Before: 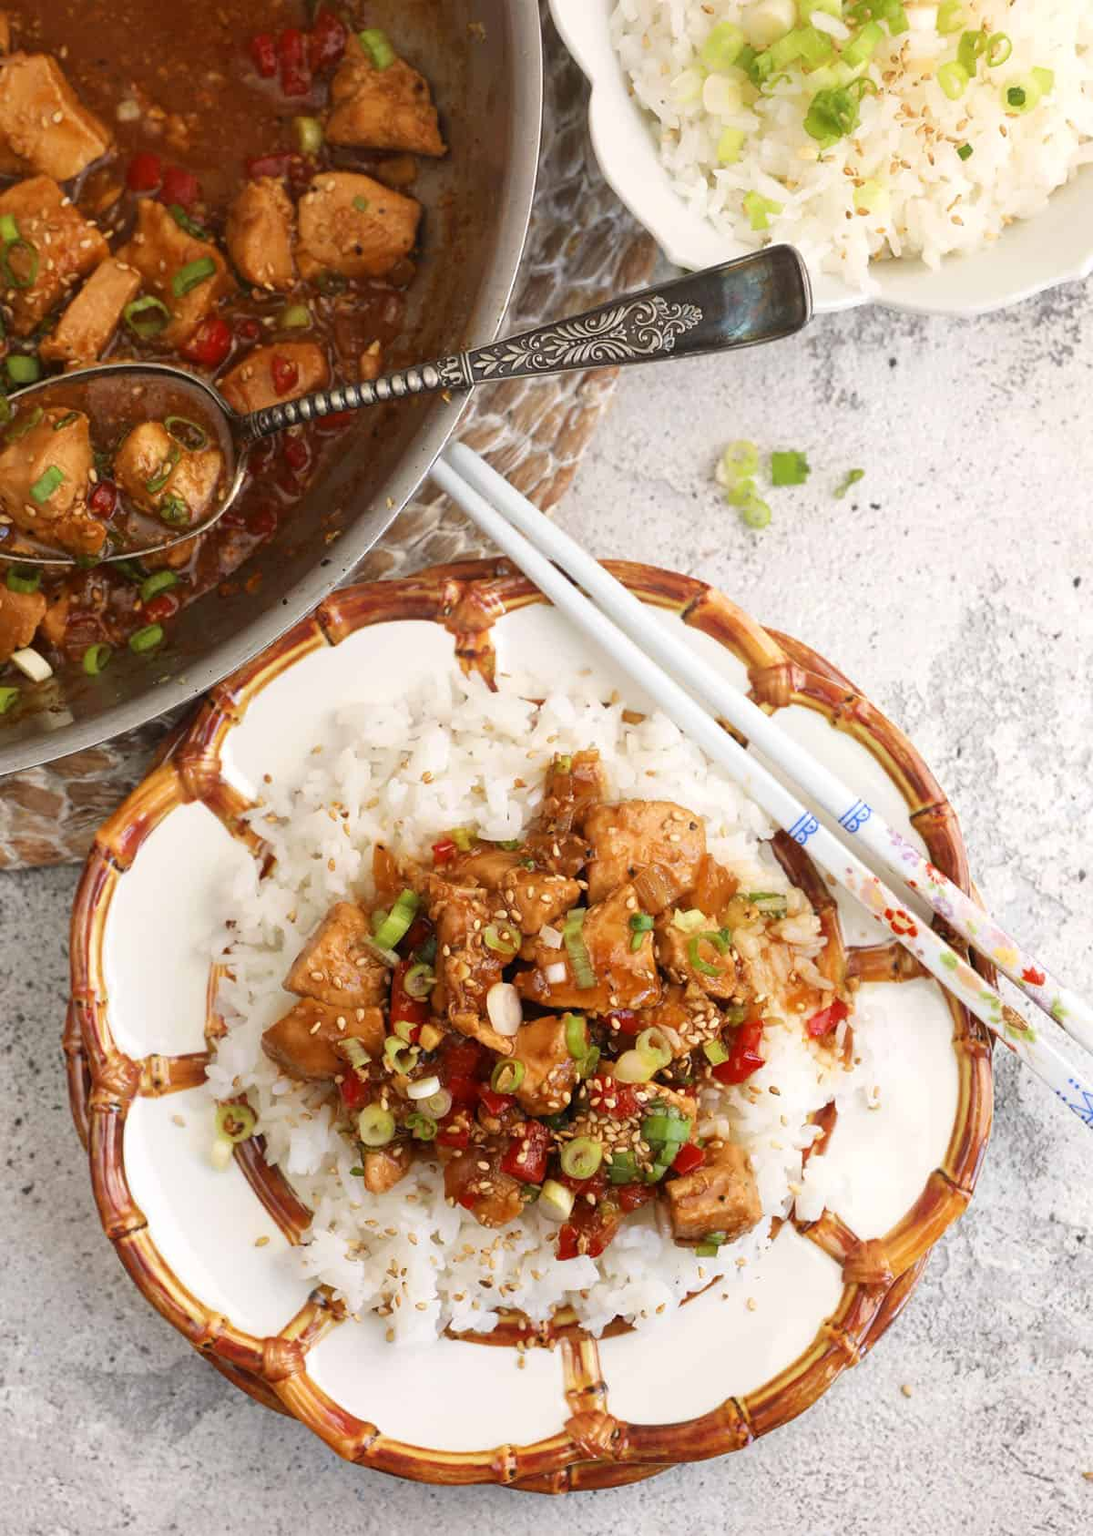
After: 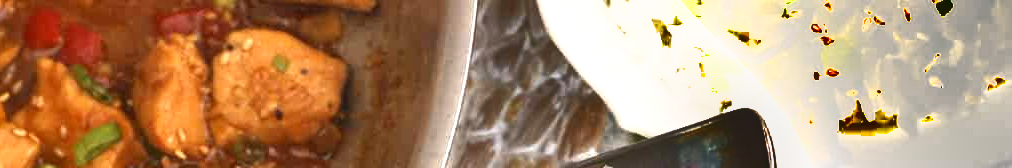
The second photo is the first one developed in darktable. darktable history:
crop and rotate: left 9.644%, top 9.491%, right 6.021%, bottom 80.509%
exposure: black level correction 0, exposure 0.9 EV, compensate exposure bias true, compensate highlight preservation false
local contrast: detail 110%
shadows and highlights: shadows 20.91, highlights -82.73, soften with gaussian
